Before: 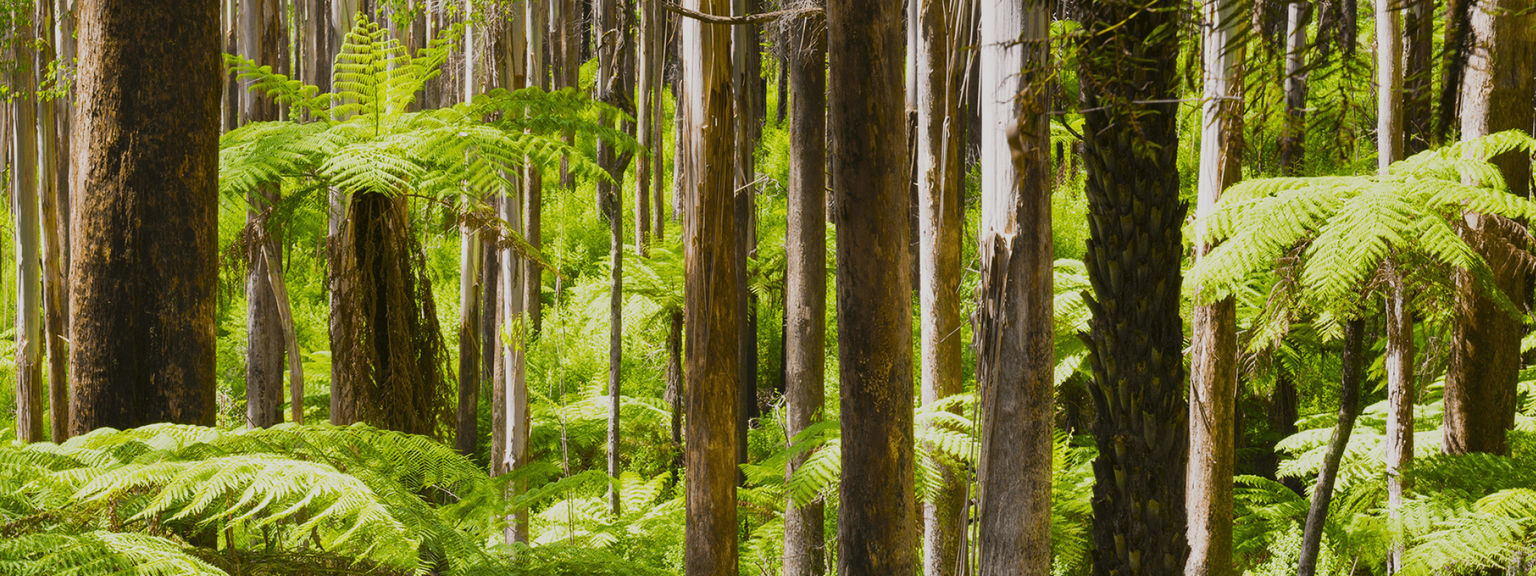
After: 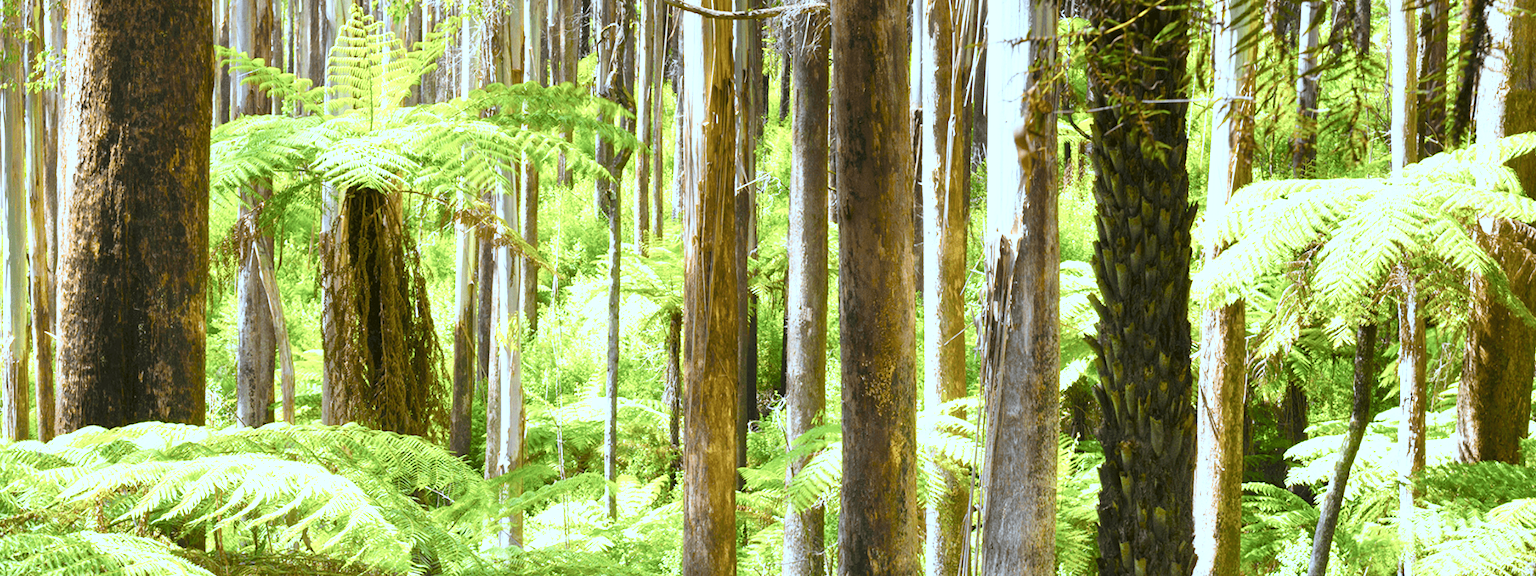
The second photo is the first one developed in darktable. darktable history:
tone curve: curves: ch0 [(0, 0) (0.051, 0.047) (0.102, 0.099) (0.228, 0.262) (0.446, 0.527) (0.695, 0.778) (0.908, 0.946) (1, 1)]; ch1 [(0, 0) (0.339, 0.298) (0.402, 0.363) (0.453, 0.413) (0.485, 0.469) (0.494, 0.493) (0.504, 0.501) (0.525, 0.533) (0.563, 0.591) (0.597, 0.631) (1, 1)]; ch2 [(0, 0) (0.48, 0.48) (0.504, 0.5) (0.539, 0.554) (0.59, 0.628) (0.642, 0.682) (0.824, 0.815) (1, 1)], preserve colors none
color correction: highlights a* -9.04, highlights b* -22.71
crop and rotate: angle -0.402°
exposure: black level correction 0.001, exposure 1 EV, compensate exposure bias true, compensate highlight preservation false
